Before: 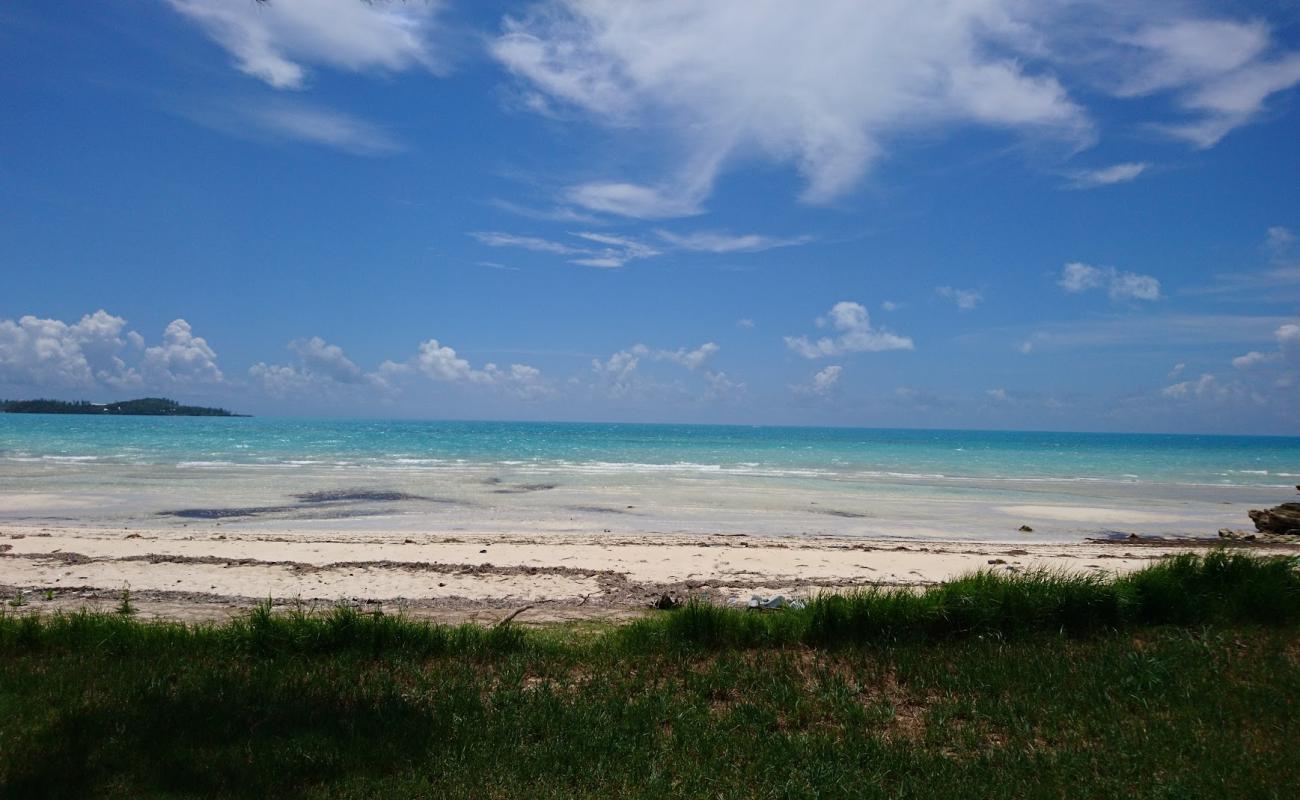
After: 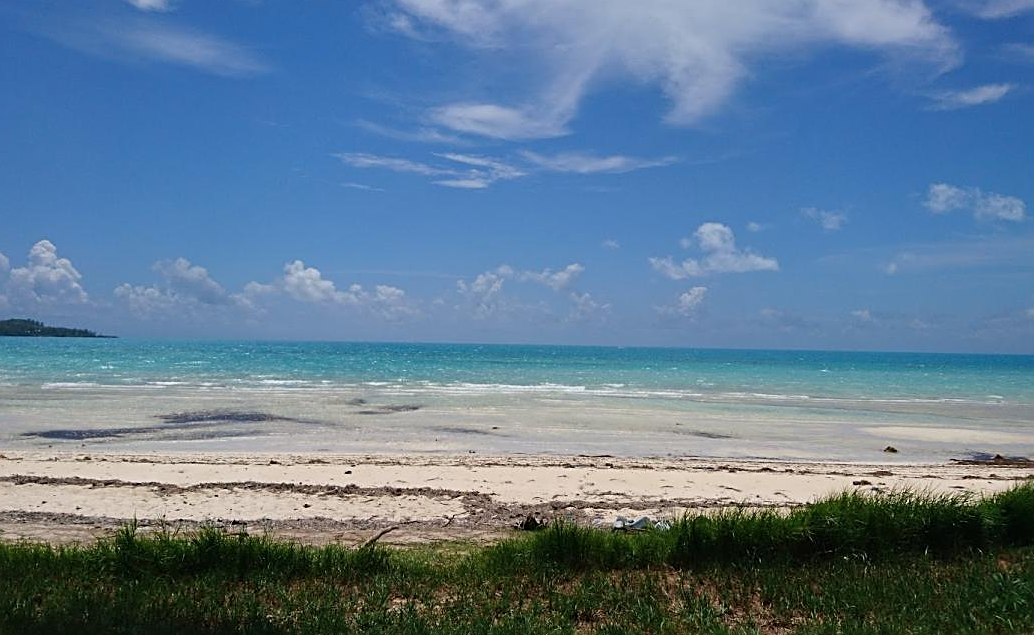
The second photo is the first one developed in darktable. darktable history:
crop and rotate: left 10.398%, top 9.962%, right 10.014%, bottom 10.539%
shadows and highlights: soften with gaussian
sharpen: on, module defaults
